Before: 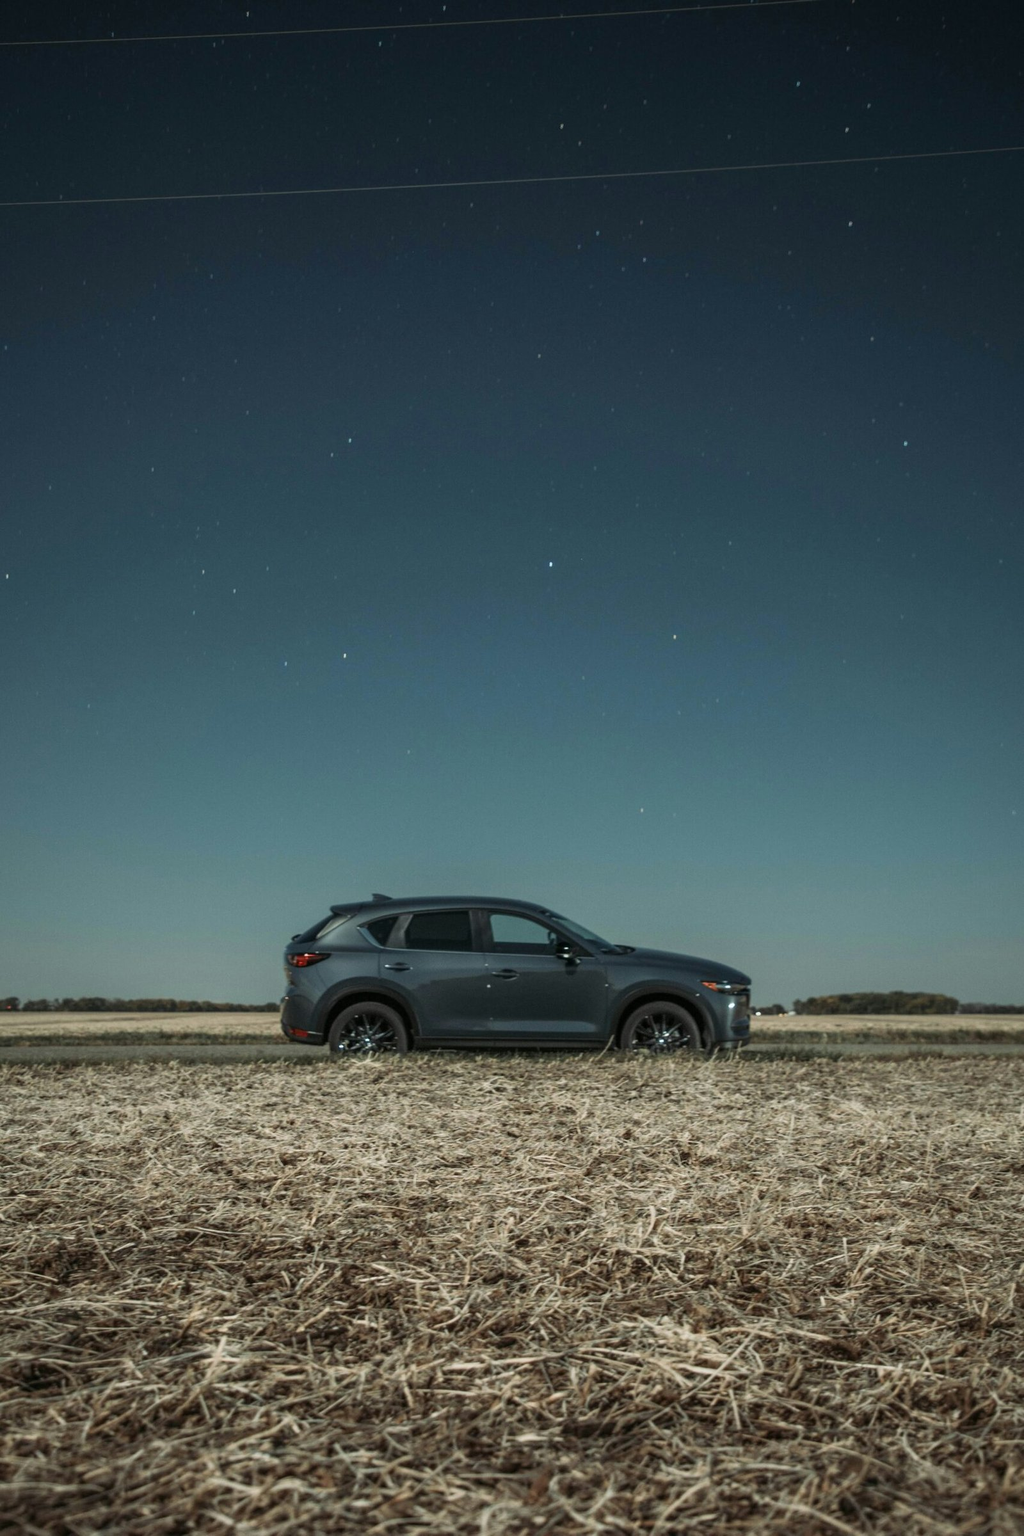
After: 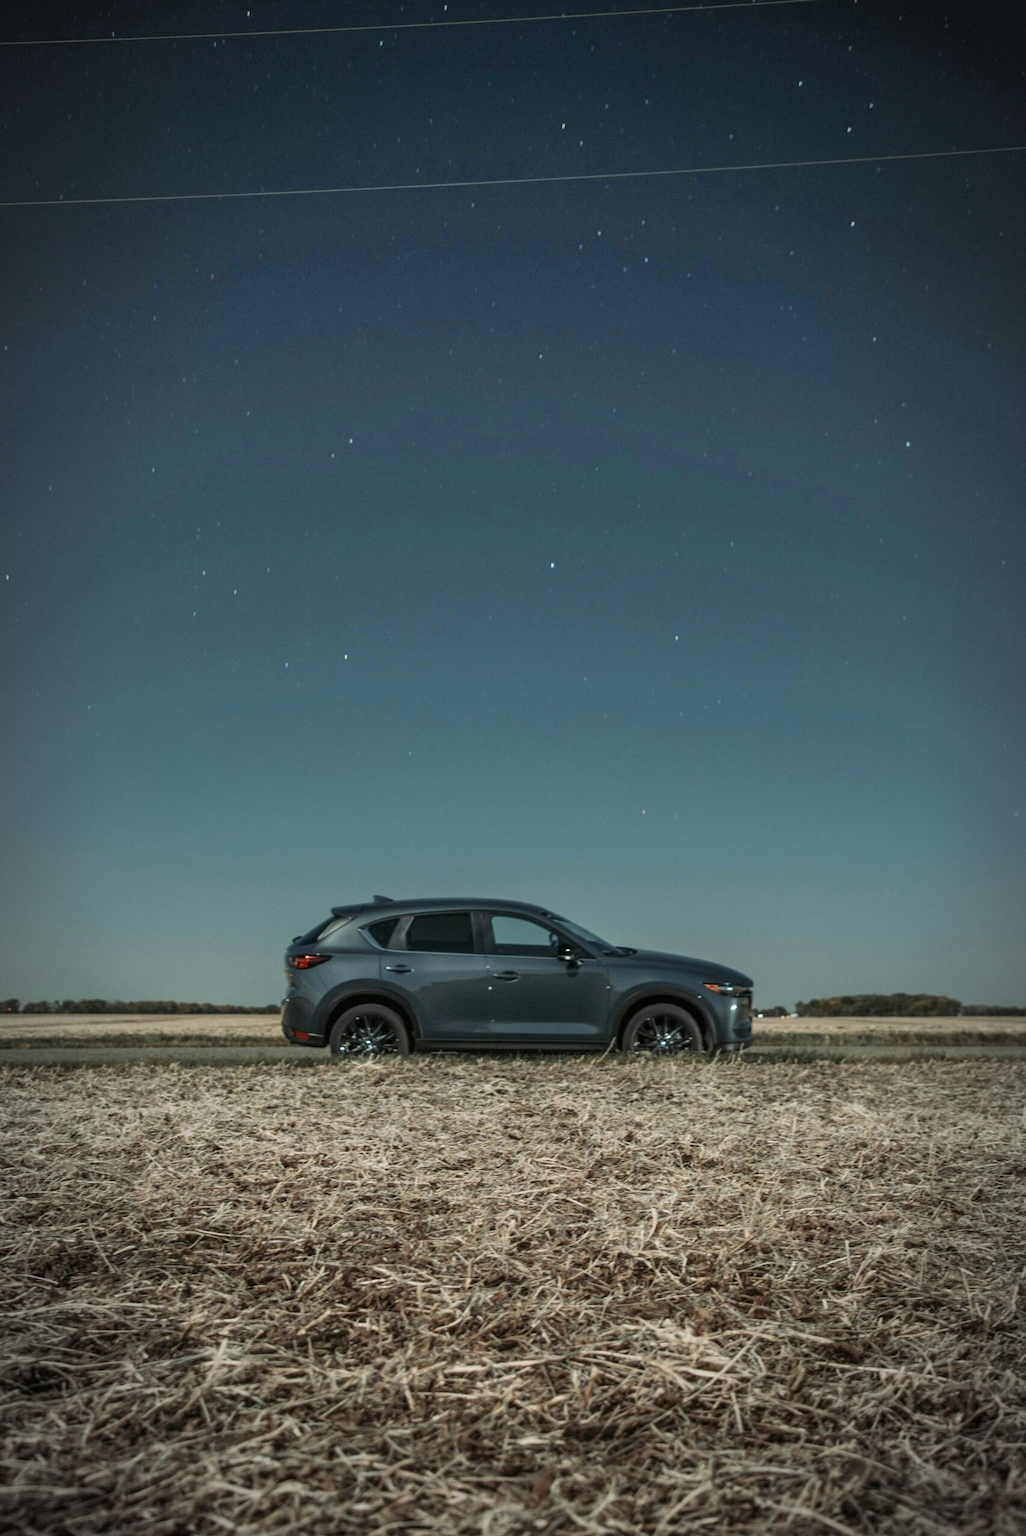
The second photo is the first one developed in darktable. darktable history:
shadows and highlights: soften with gaussian
crop: top 0.05%, bottom 0.098%
vignetting: automatic ratio true
